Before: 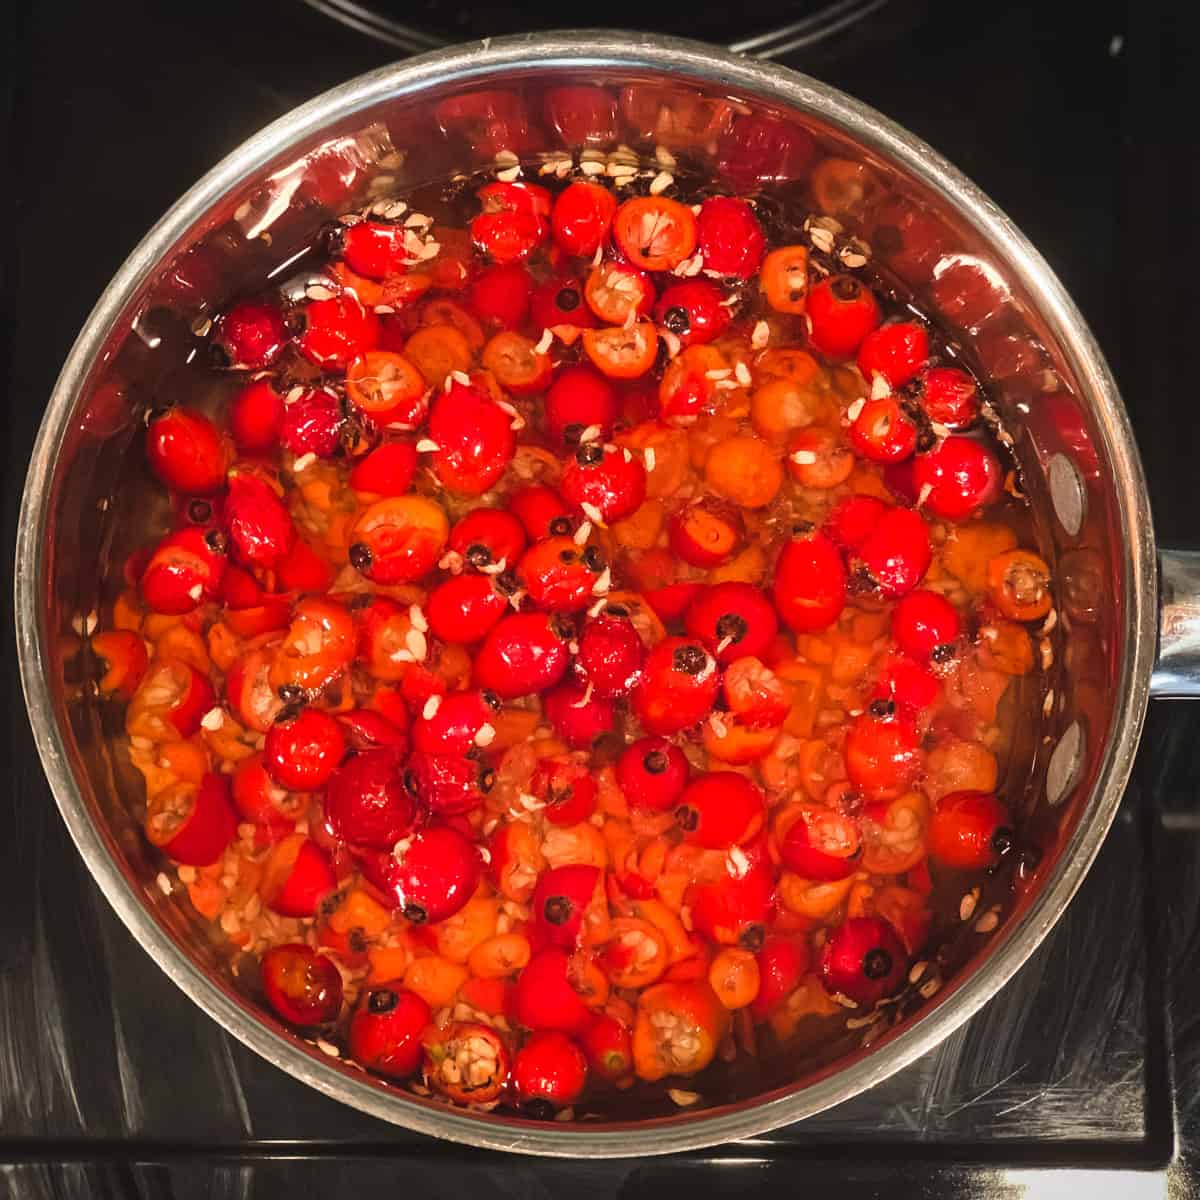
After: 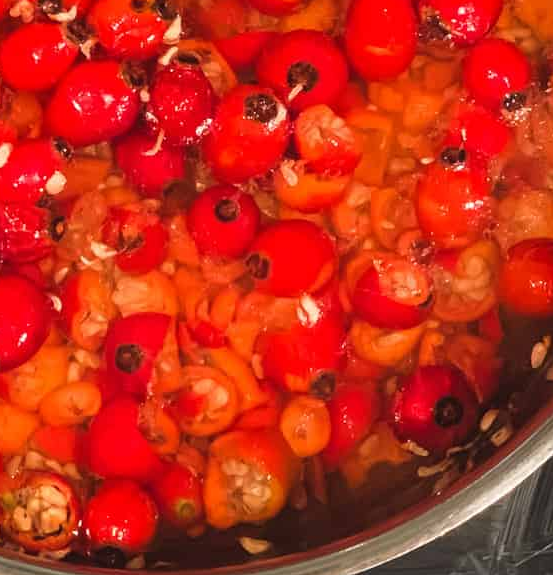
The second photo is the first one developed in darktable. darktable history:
crop: left 35.826%, top 46.012%, right 18.065%, bottom 6.071%
